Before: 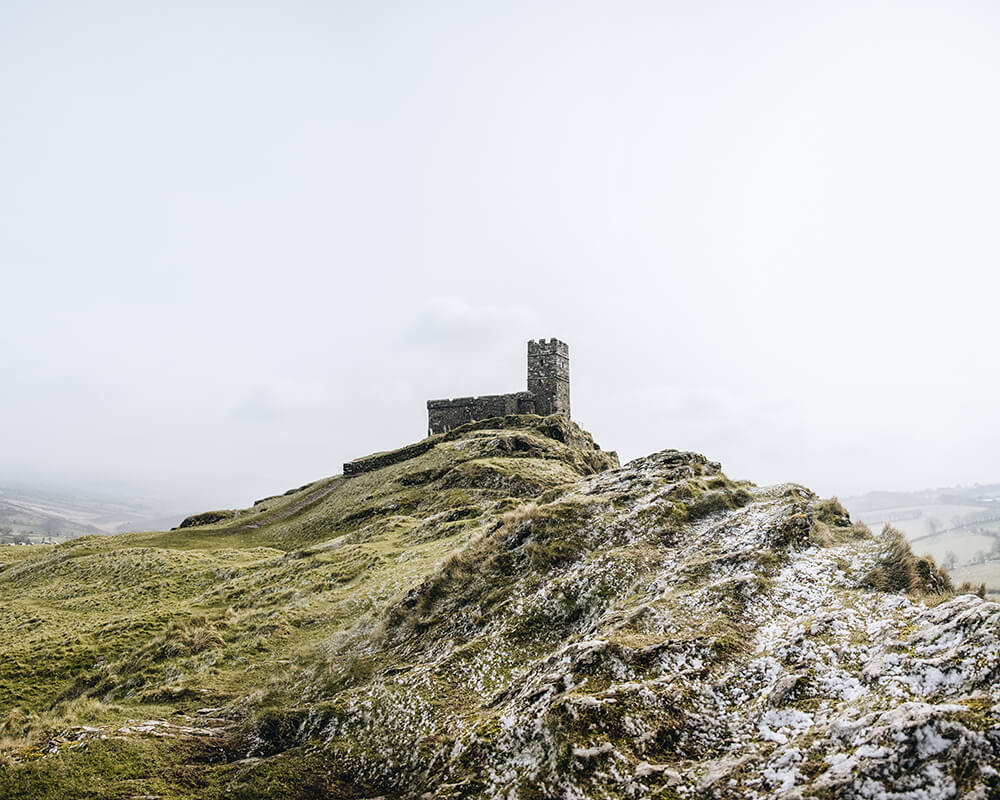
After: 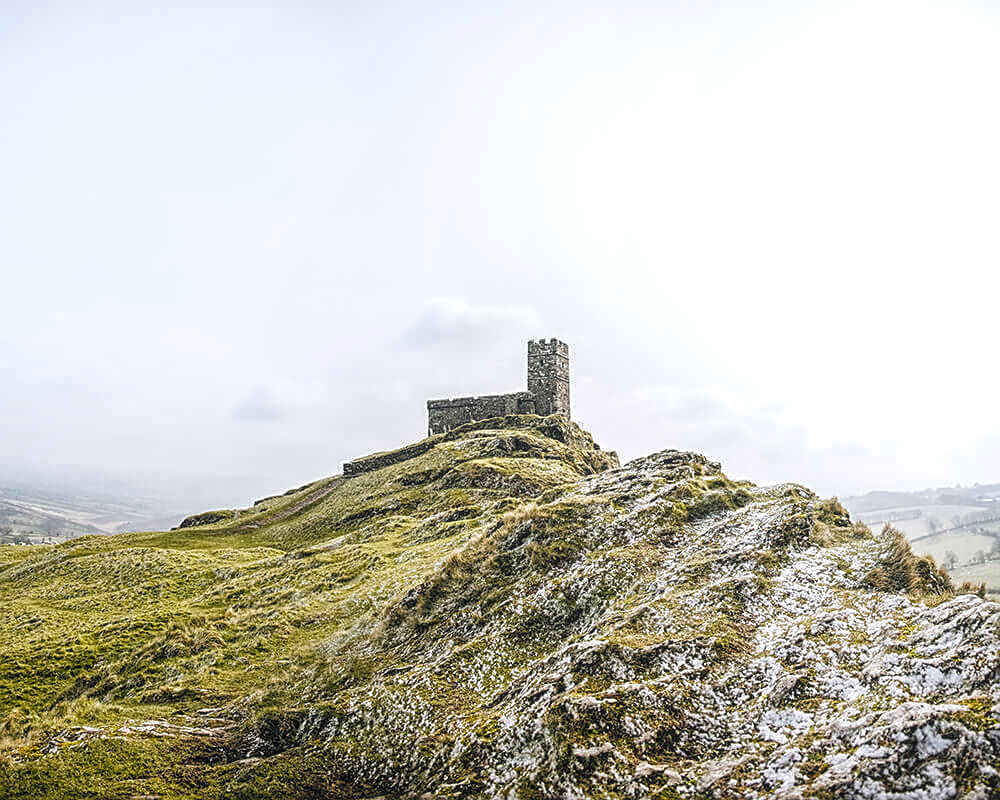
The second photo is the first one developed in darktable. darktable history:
color balance rgb: perceptual saturation grading › global saturation 30.677%, perceptual brilliance grading › global brilliance 3.071%
sharpen: on, module defaults
local contrast: highlights 75%, shadows 55%, detail 176%, midtone range 0.204
